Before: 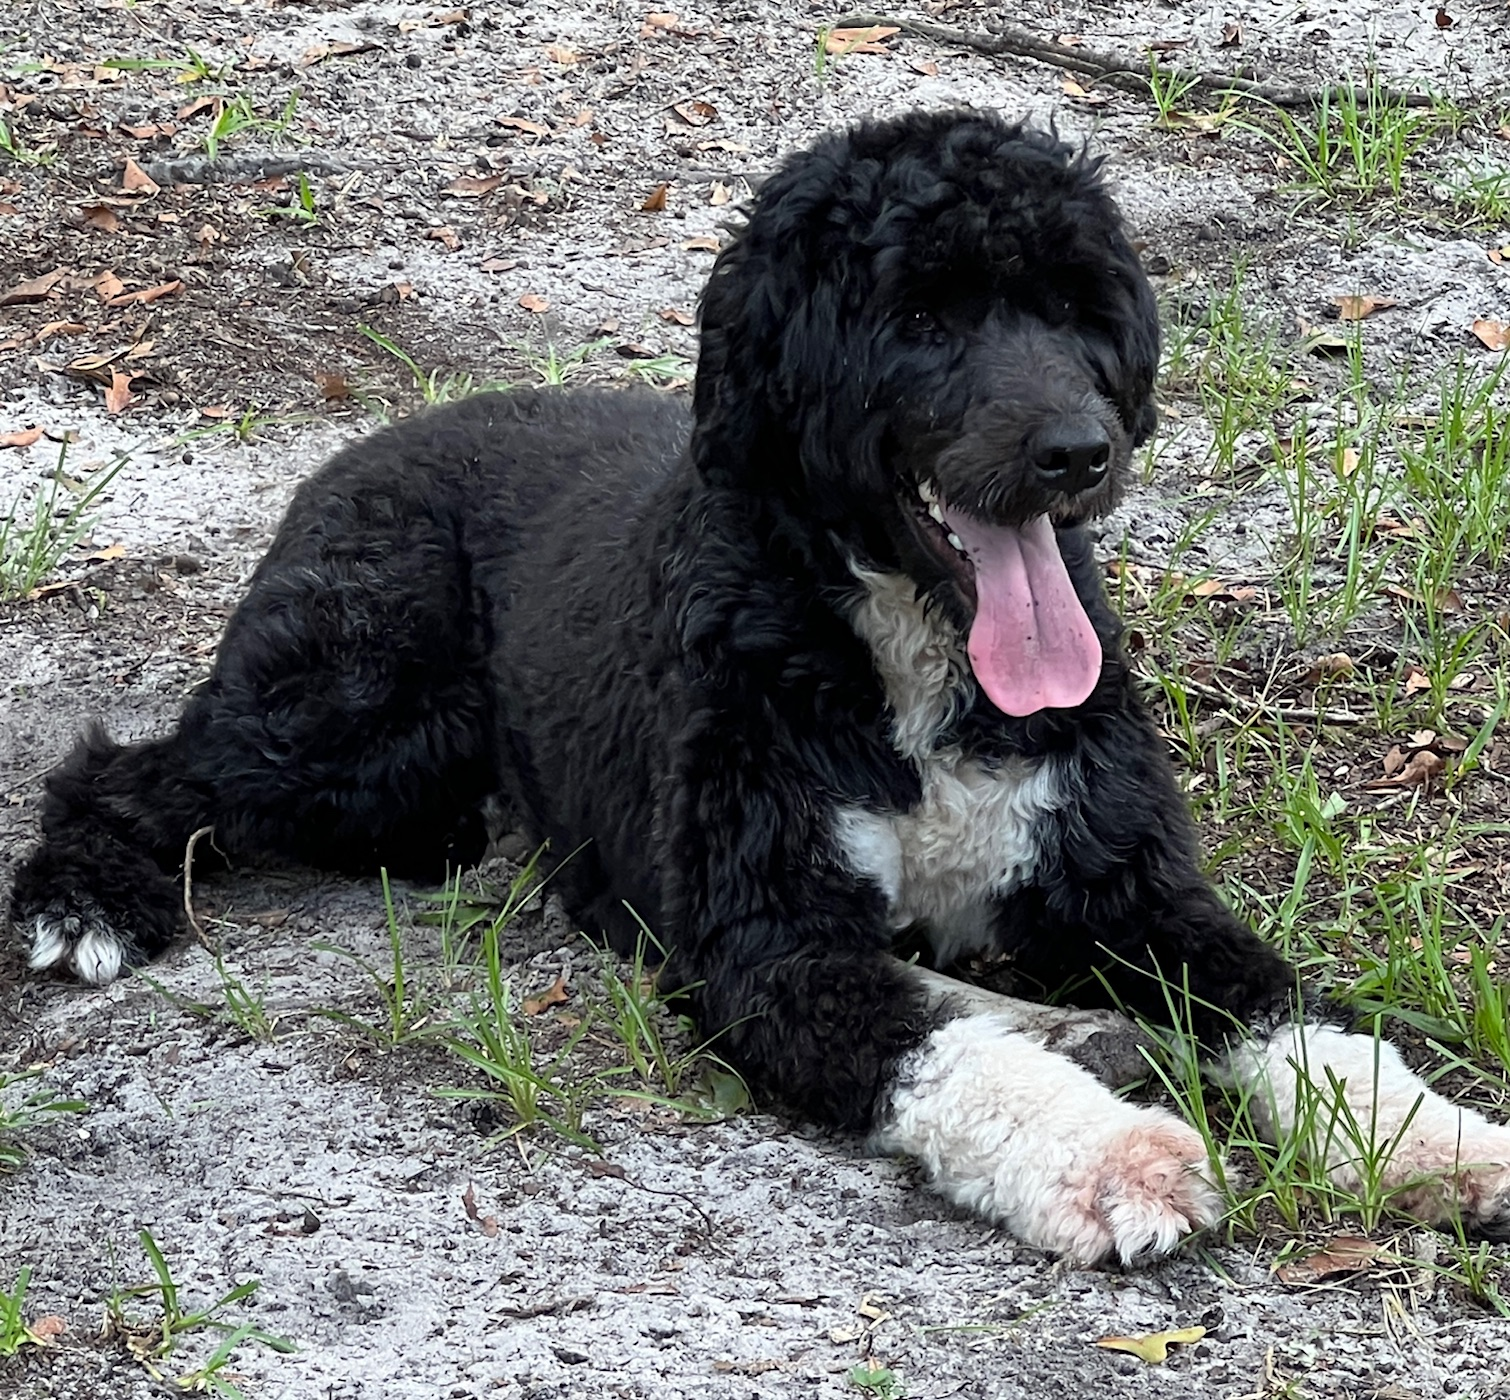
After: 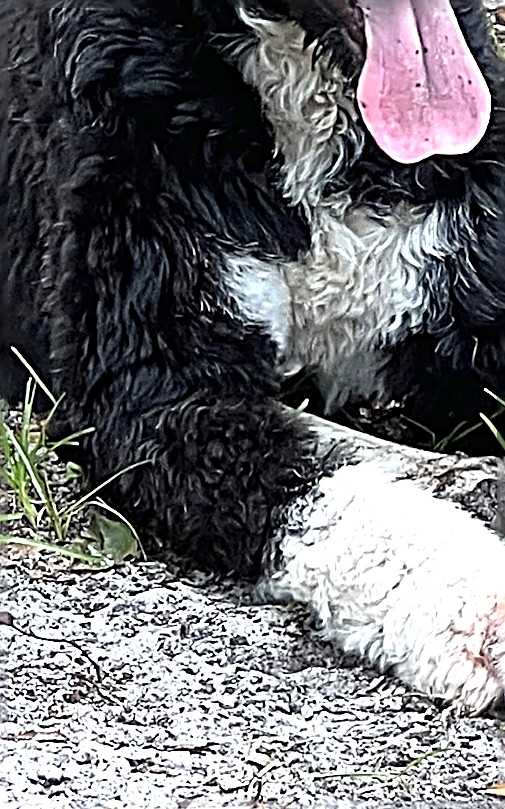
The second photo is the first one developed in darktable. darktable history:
sharpen: radius 3.158, amount 1.732
exposure: black level correction 0, exposure 0.703 EV, compensate highlight preservation false
crop: left 40.502%, top 39.507%, right 25.999%, bottom 2.639%
